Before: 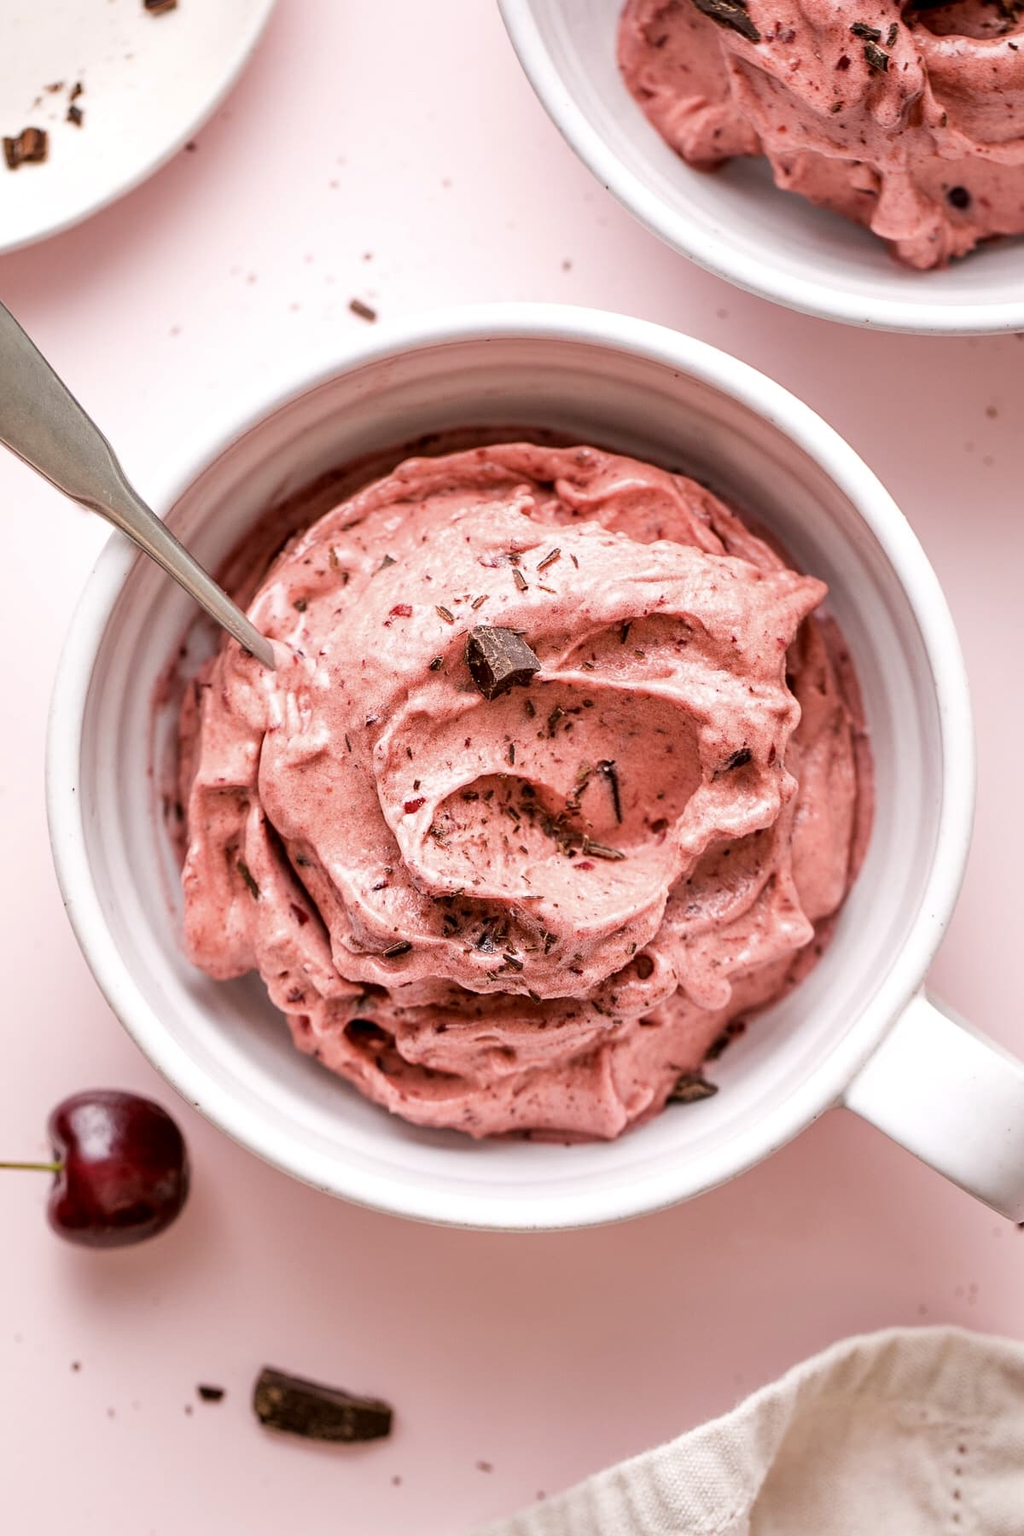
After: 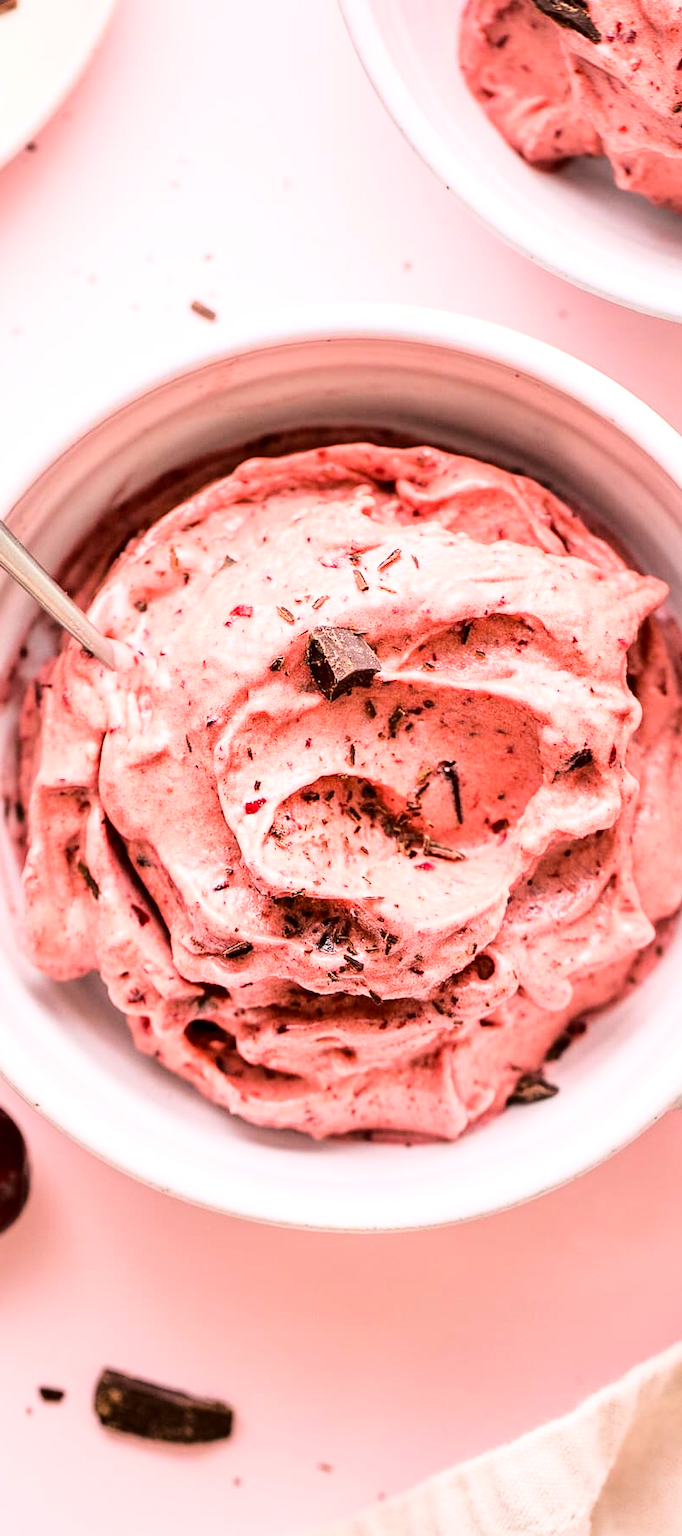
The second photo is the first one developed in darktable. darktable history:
crop and rotate: left 15.625%, right 17.733%
base curve: curves: ch0 [(0, 0) (0.028, 0.03) (0.121, 0.232) (0.46, 0.748) (0.859, 0.968) (1, 1)]
